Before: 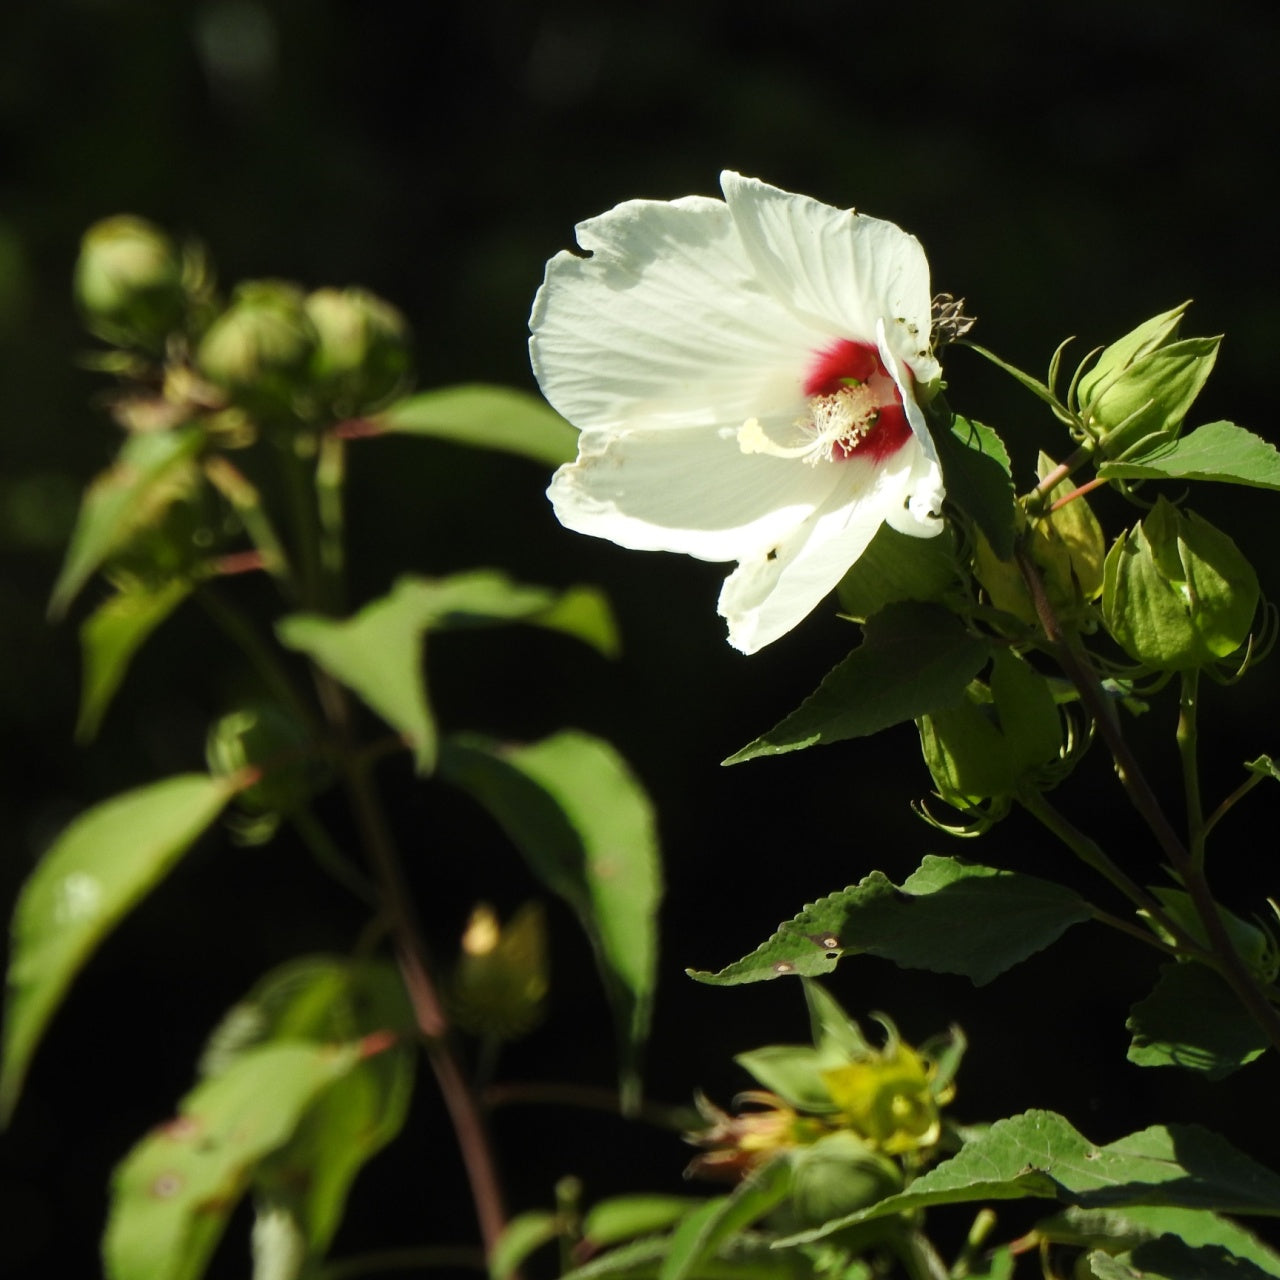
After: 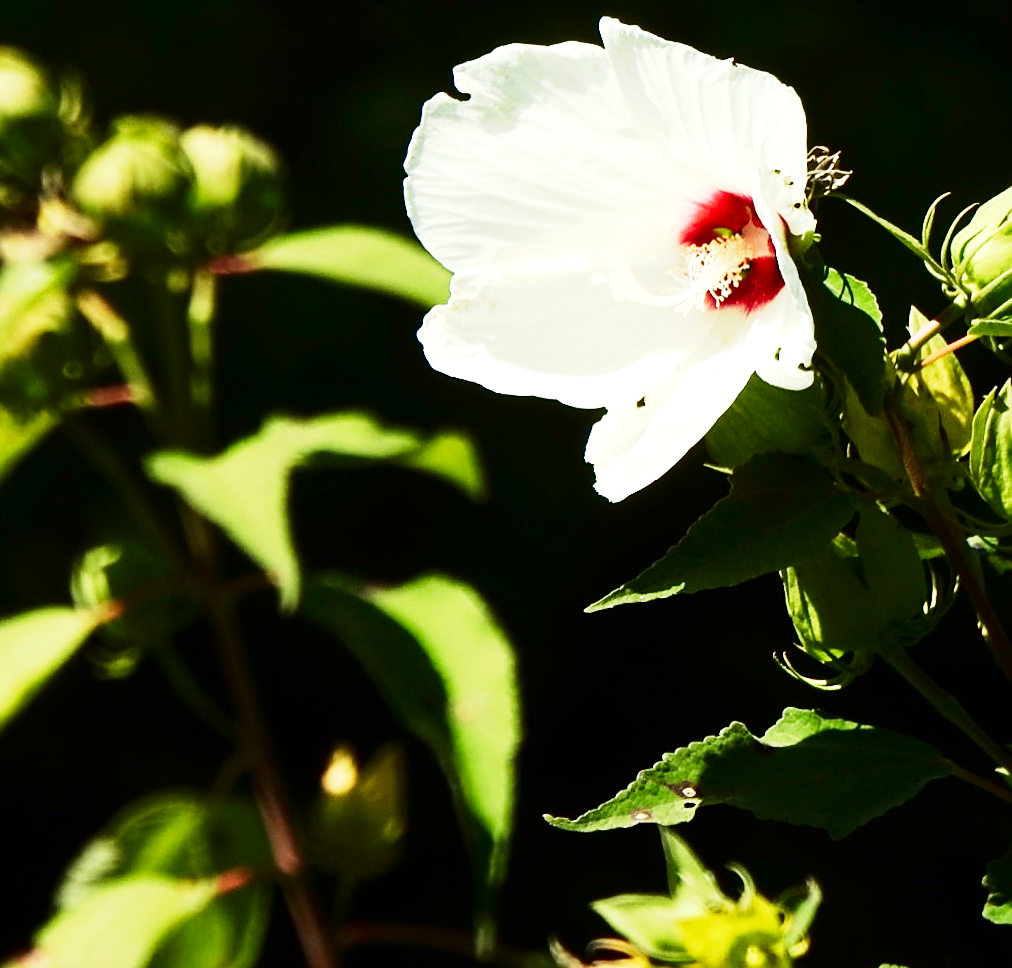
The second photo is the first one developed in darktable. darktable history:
exposure: exposure 0.943 EV, compensate highlight preservation false
sharpen: on, module defaults
contrast brightness saturation: contrast 0.19, brightness -0.24, saturation 0.11
base curve: curves: ch0 [(0, 0) (0.088, 0.125) (0.176, 0.251) (0.354, 0.501) (0.613, 0.749) (1, 0.877)], preserve colors none
crop and rotate: left 10.071%, top 10.071%, right 10.02%, bottom 10.02%
rotate and perspective: rotation 1.57°, crop left 0.018, crop right 0.982, crop top 0.039, crop bottom 0.961
